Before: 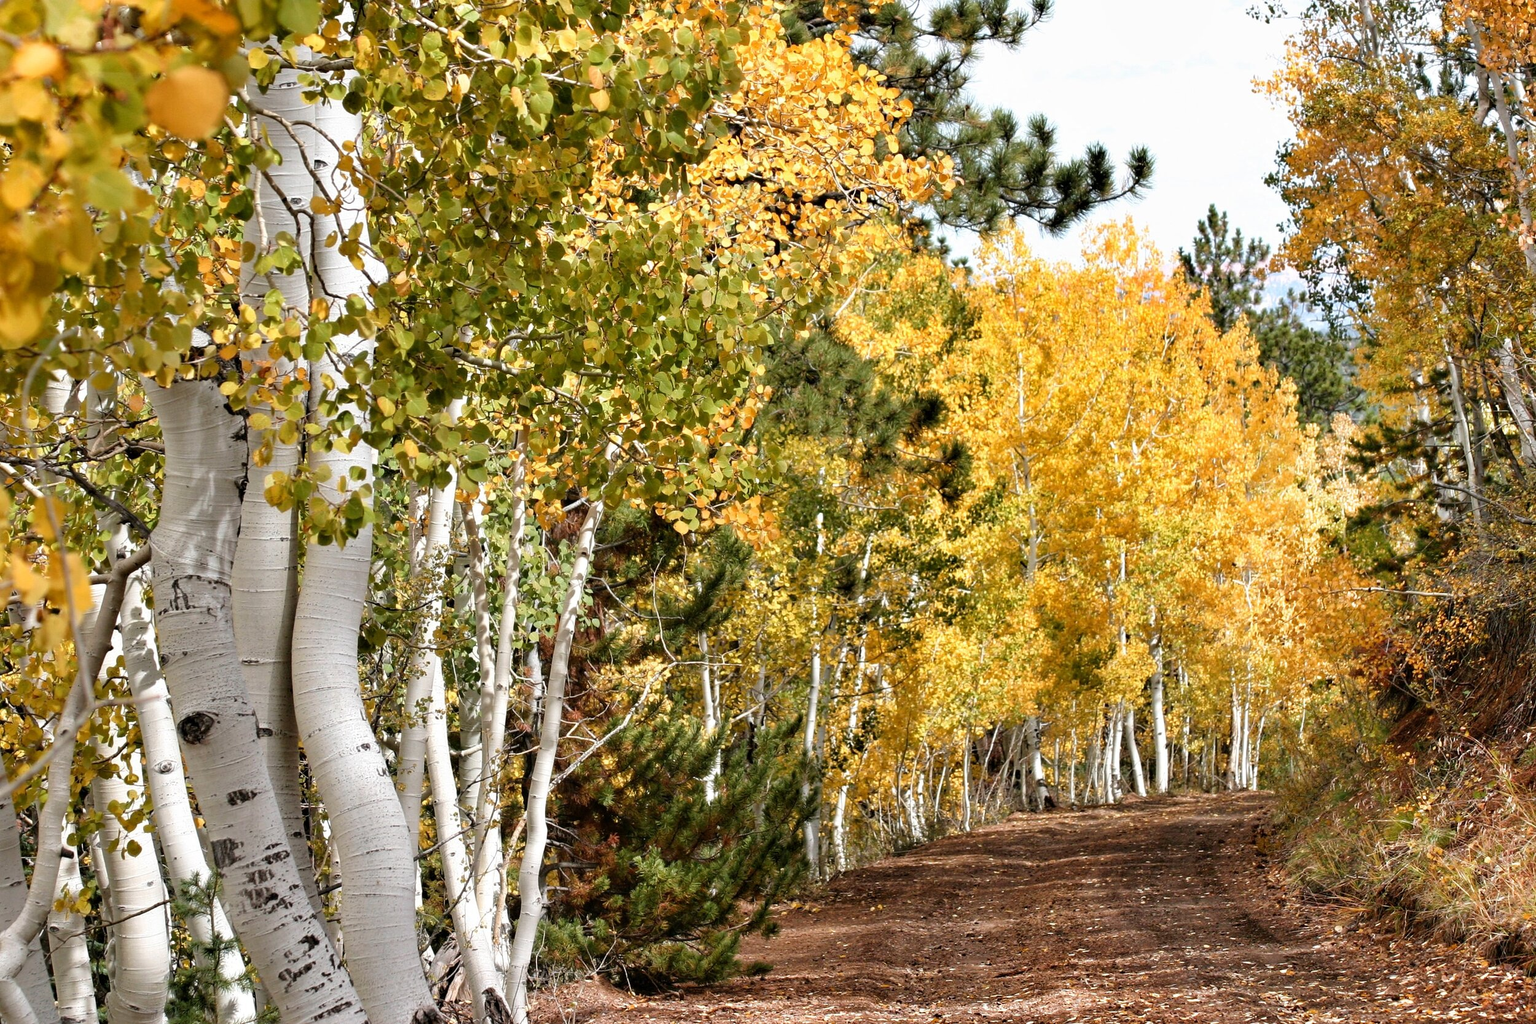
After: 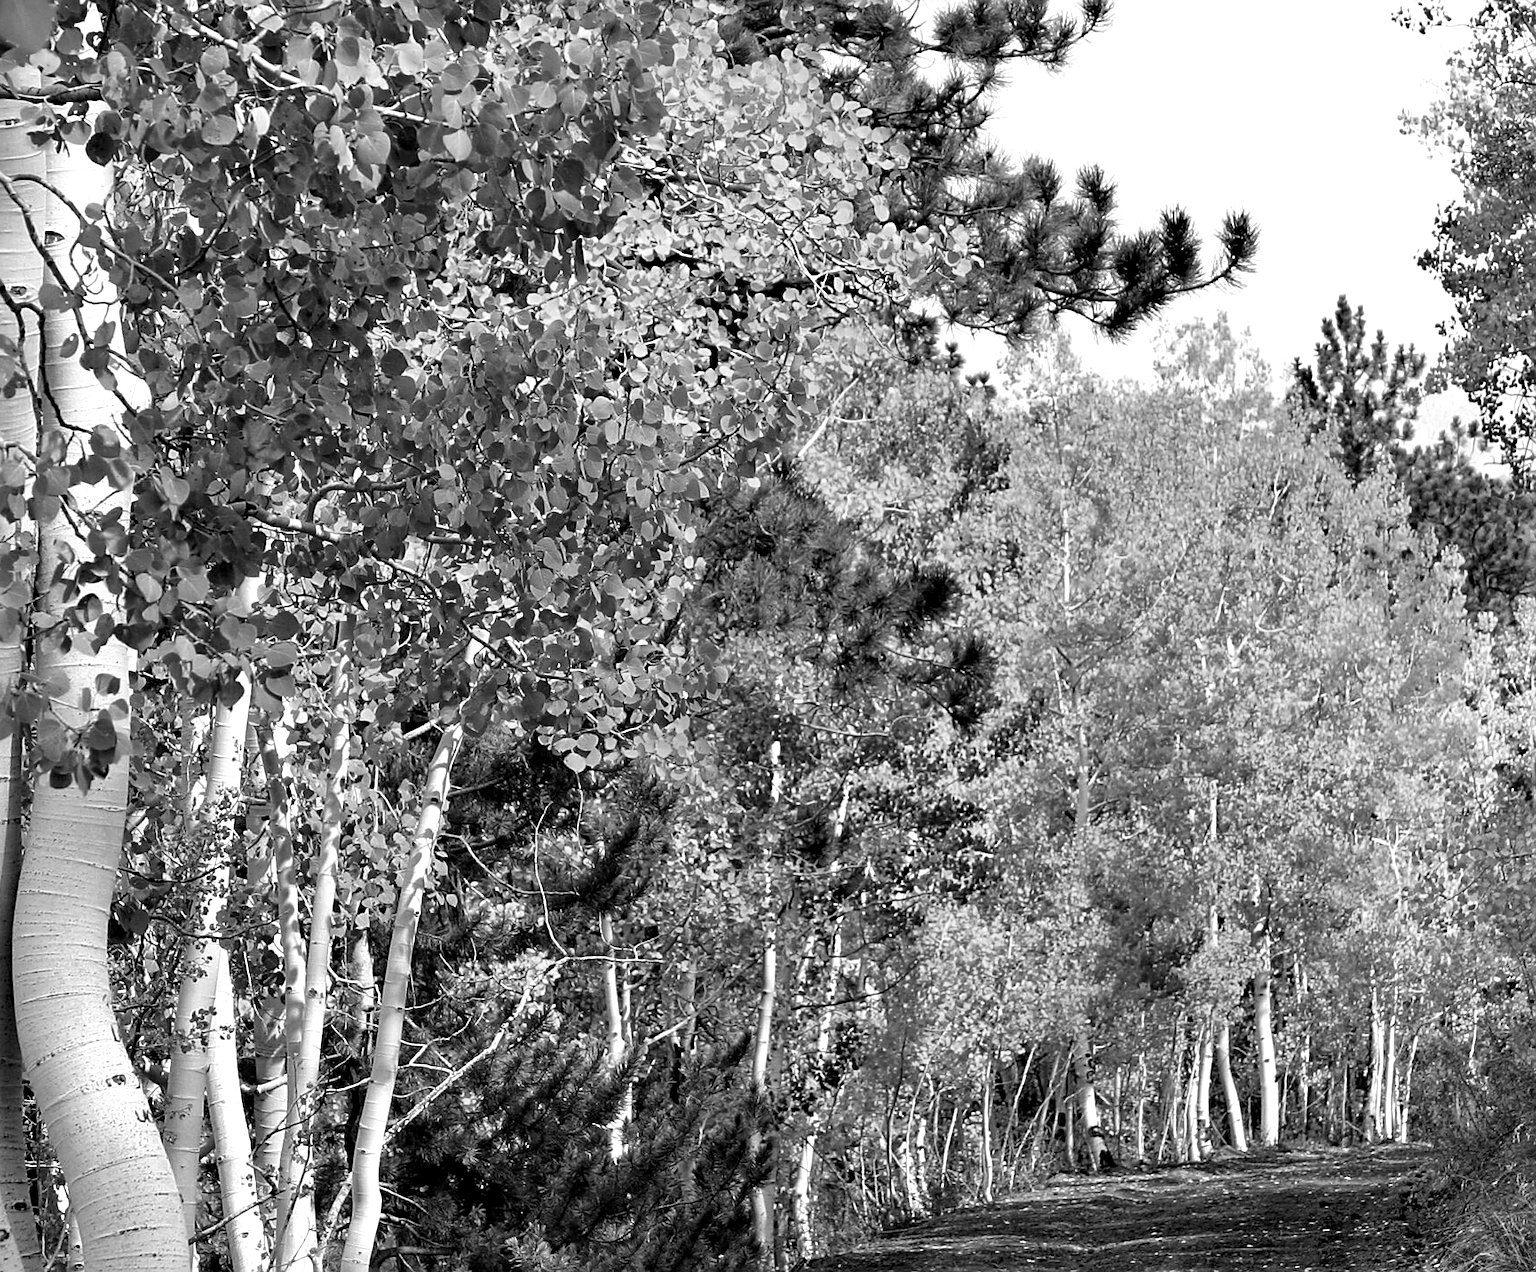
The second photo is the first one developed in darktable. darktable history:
exposure: black level correction 0.004, exposure 0.015 EV, compensate exposure bias true, compensate highlight preservation false
sharpen: on, module defaults
color calibration: output gray [0.18, 0.41, 0.41, 0], illuminant as shot in camera, x 0.379, y 0.396, temperature 4143.51 K
crop: left 18.451%, right 12.34%, bottom 13.988%
local contrast: mode bilateral grid, contrast 20, coarseness 51, detail 119%, midtone range 0.2
